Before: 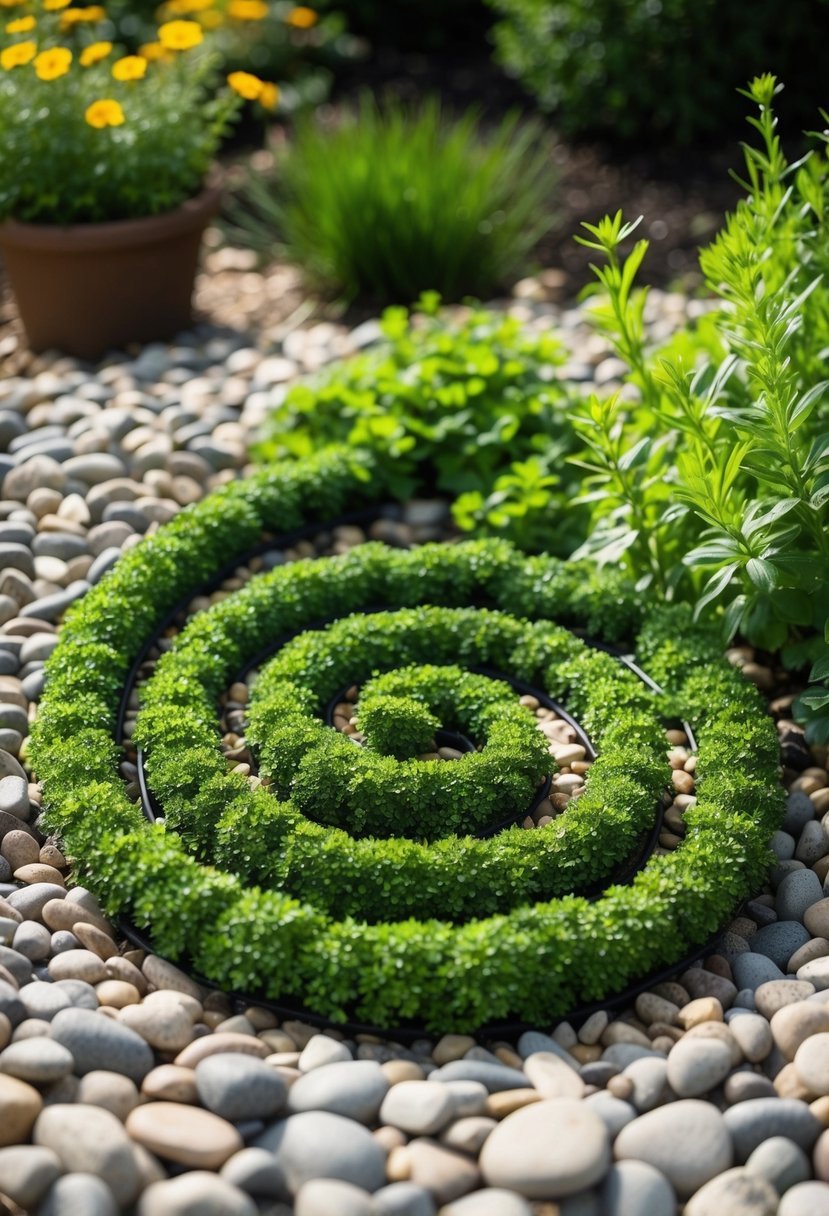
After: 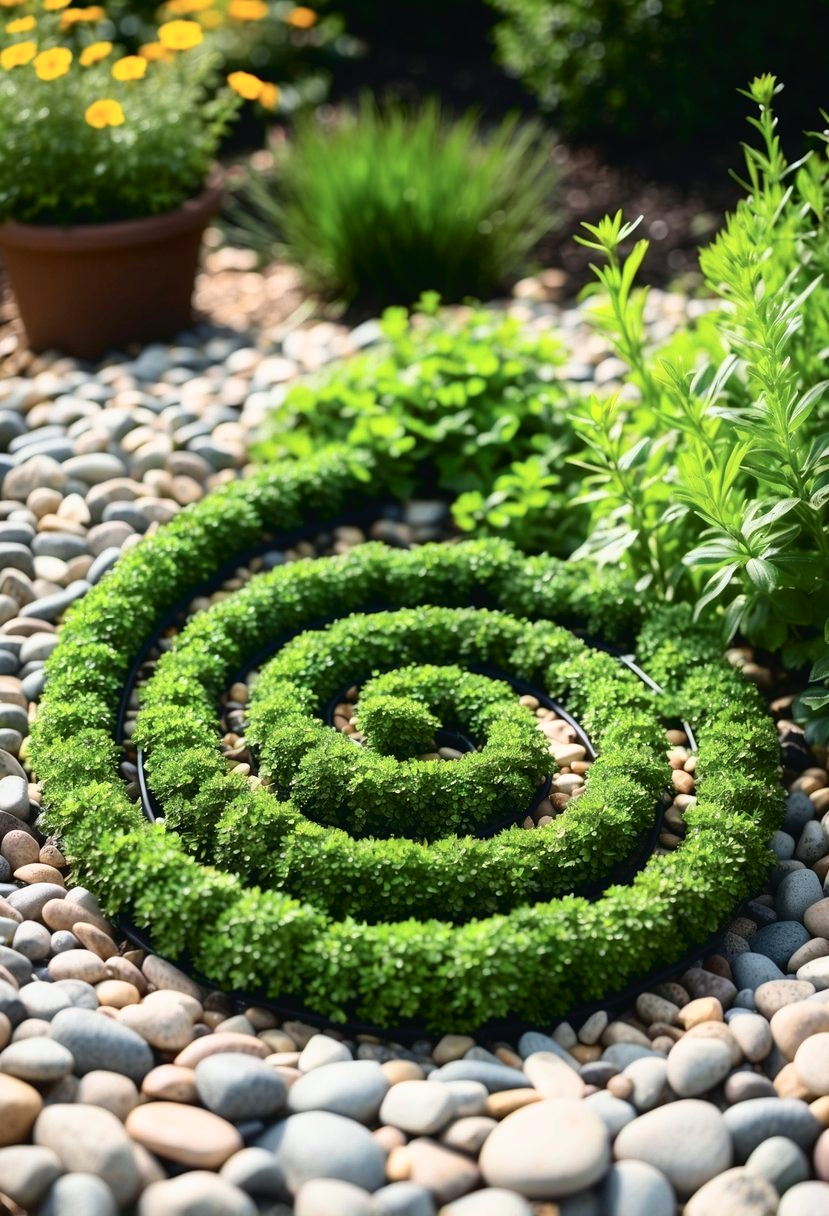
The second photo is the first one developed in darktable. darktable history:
tone curve: curves: ch0 [(0, 0.023) (0.087, 0.065) (0.184, 0.168) (0.45, 0.54) (0.57, 0.683) (0.722, 0.825) (0.877, 0.948) (1, 1)]; ch1 [(0, 0) (0.388, 0.369) (0.44, 0.44) (0.489, 0.481) (0.534, 0.551) (0.657, 0.659) (1, 1)]; ch2 [(0, 0) (0.353, 0.317) (0.408, 0.427) (0.472, 0.46) (0.5, 0.496) (0.537, 0.539) (0.576, 0.592) (0.625, 0.631) (1, 1)], color space Lab, independent channels, preserve colors none
